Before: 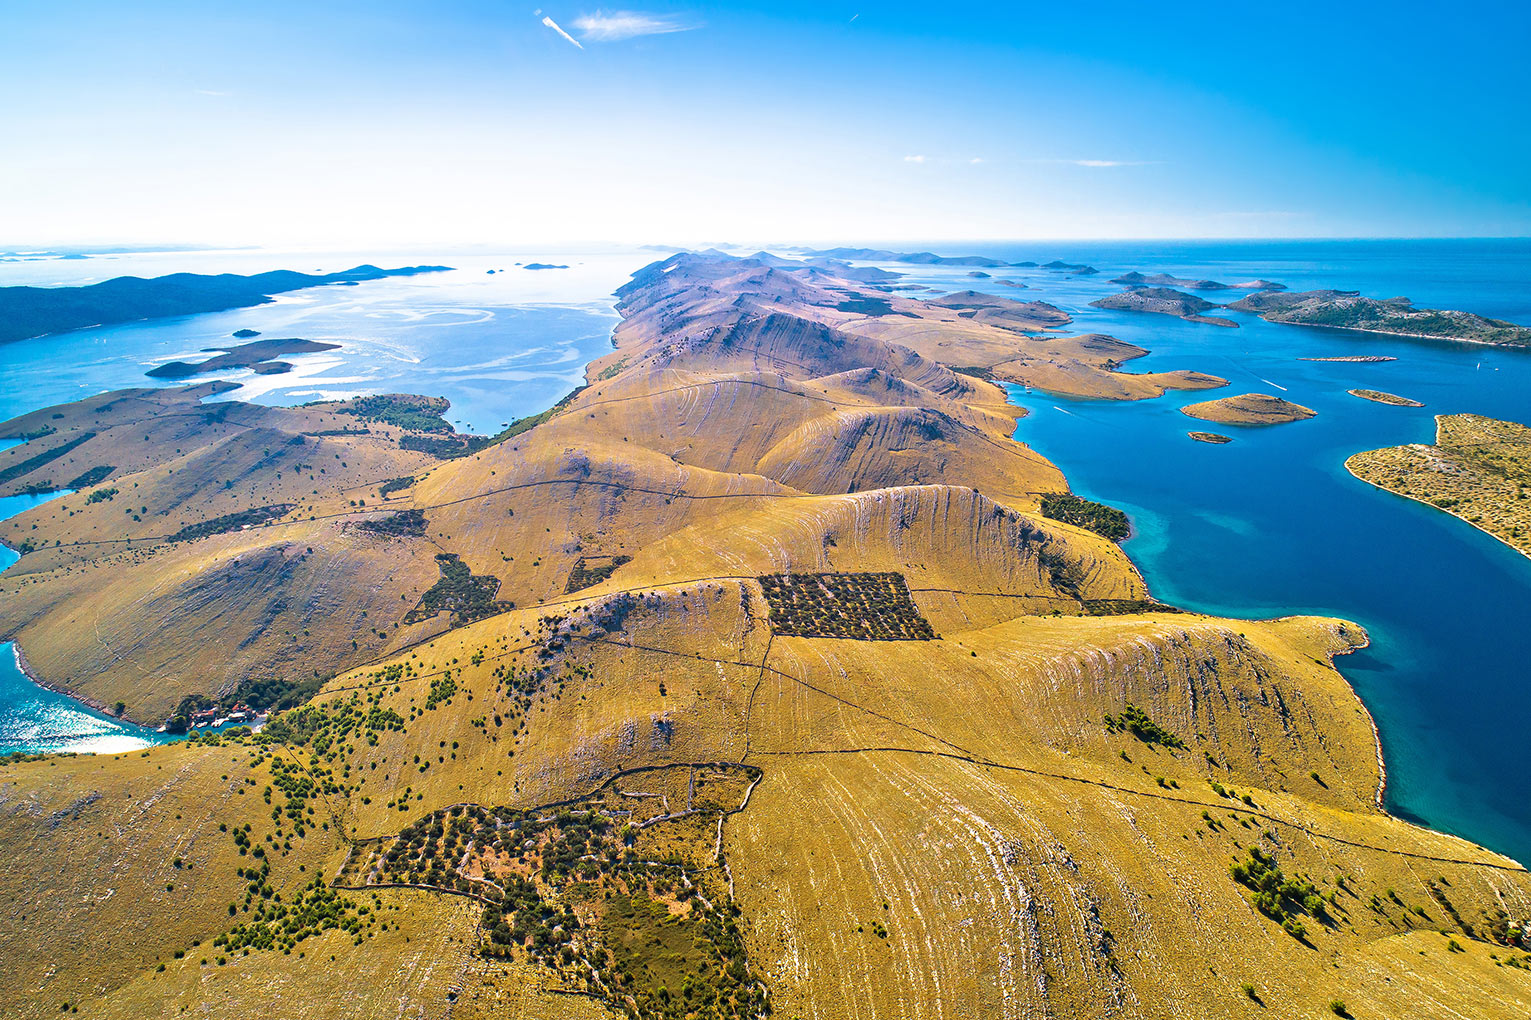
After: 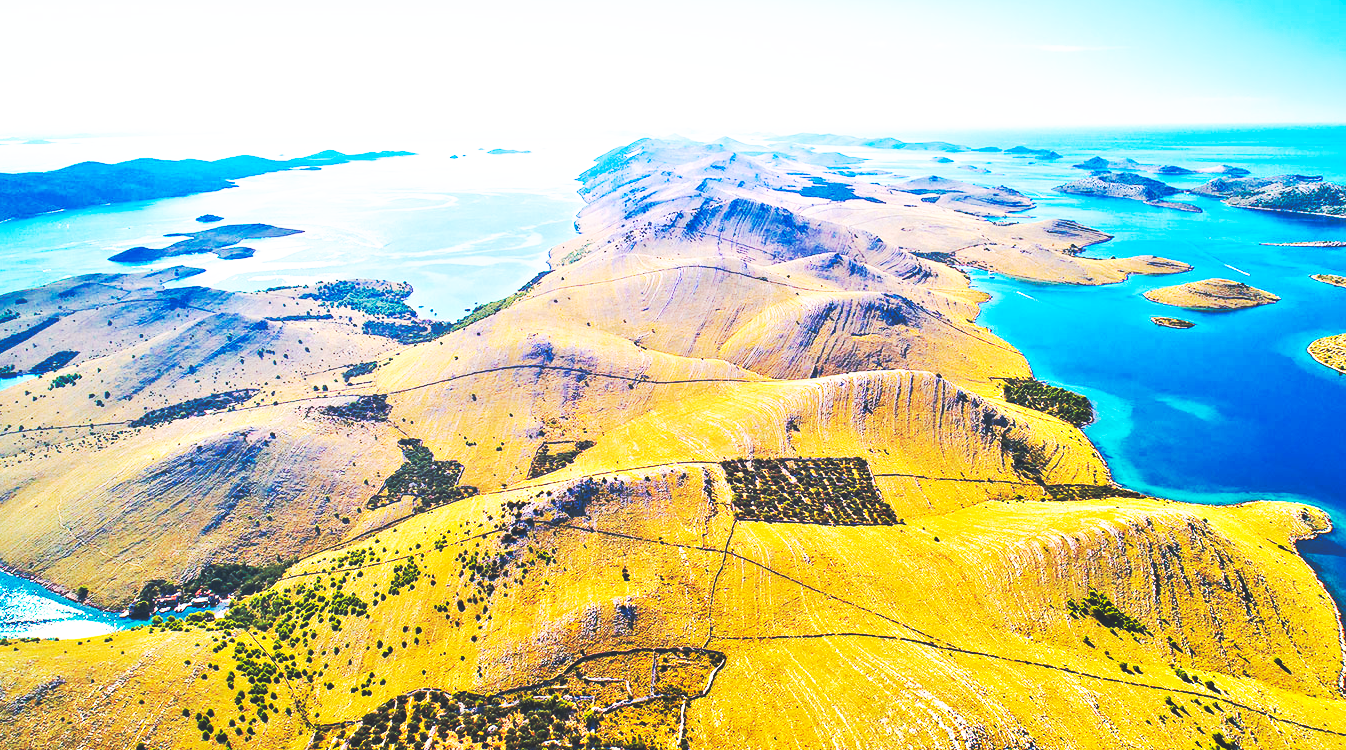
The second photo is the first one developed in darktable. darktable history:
contrast brightness saturation: contrast 0.08, saturation 0.02
crop and rotate: left 2.425%, top 11.305%, right 9.6%, bottom 15.08%
tone curve: curves: ch0 [(0, 0) (0.003, 0.04) (0.011, 0.053) (0.025, 0.077) (0.044, 0.104) (0.069, 0.127) (0.1, 0.15) (0.136, 0.177) (0.177, 0.215) (0.224, 0.254) (0.277, 0.3) (0.335, 0.355) (0.399, 0.41) (0.468, 0.477) (0.543, 0.554) (0.623, 0.636) (0.709, 0.72) (0.801, 0.804) (0.898, 0.892) (1, 1)], preserve colors none
base curve: curves: ch0 [(0, 0.015) (0.085, 0.116) (0.134, 0.298) (0.19, 0.545) (0.296, 0.764) (0.599, 0.982) (1, 1)], preserve colors none
exposure: black level correction 0.006, exposure -0.226 EV, compensate highlight preservation false
